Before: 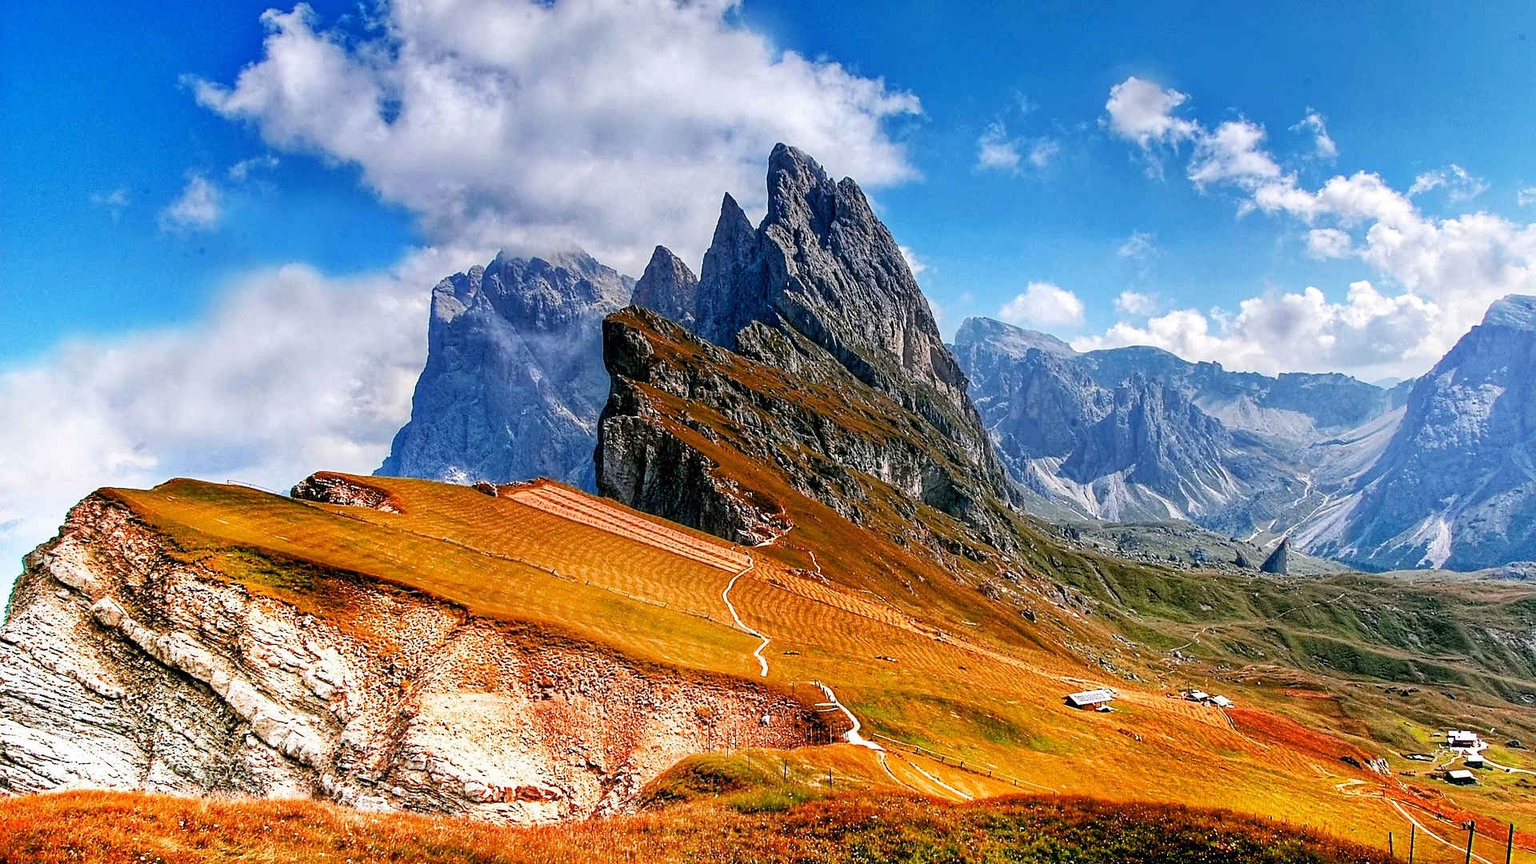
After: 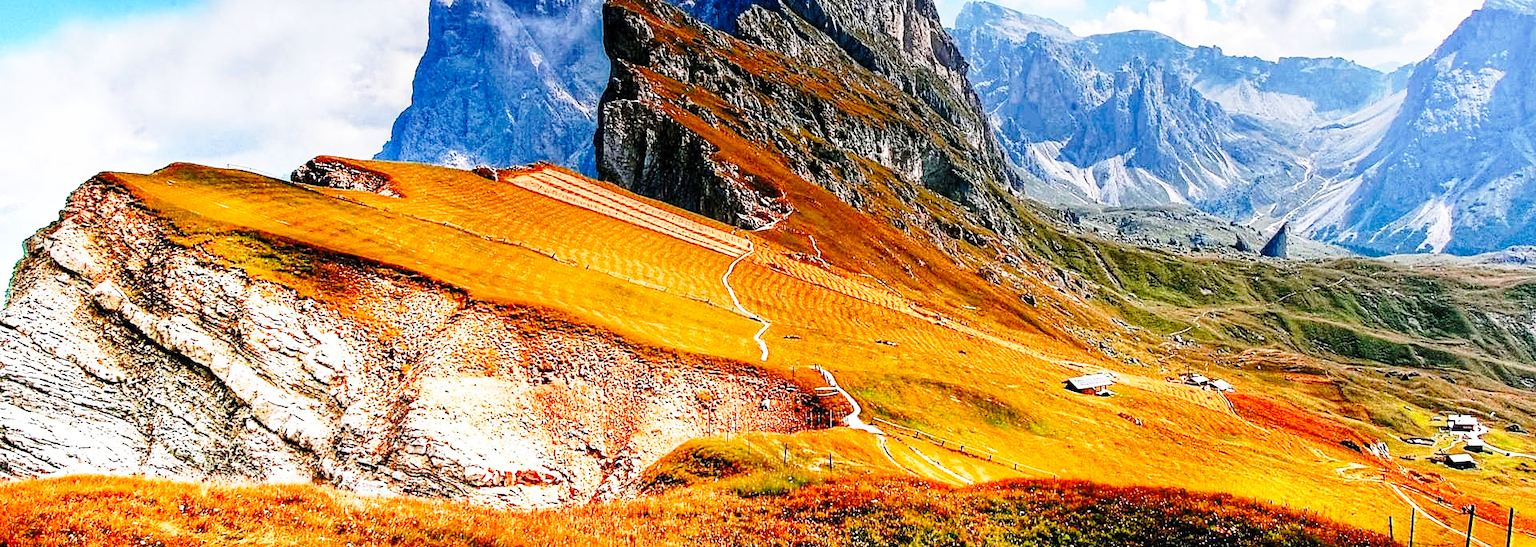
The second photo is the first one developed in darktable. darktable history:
crop and rotate: top 36.653%
base curve: curves: ch0 [(0, 0) (0.036, 0.037) (0.121, 0.228) (0.46, 0.76) (0.859, 0.983) (1, 1)], preserve colors none
